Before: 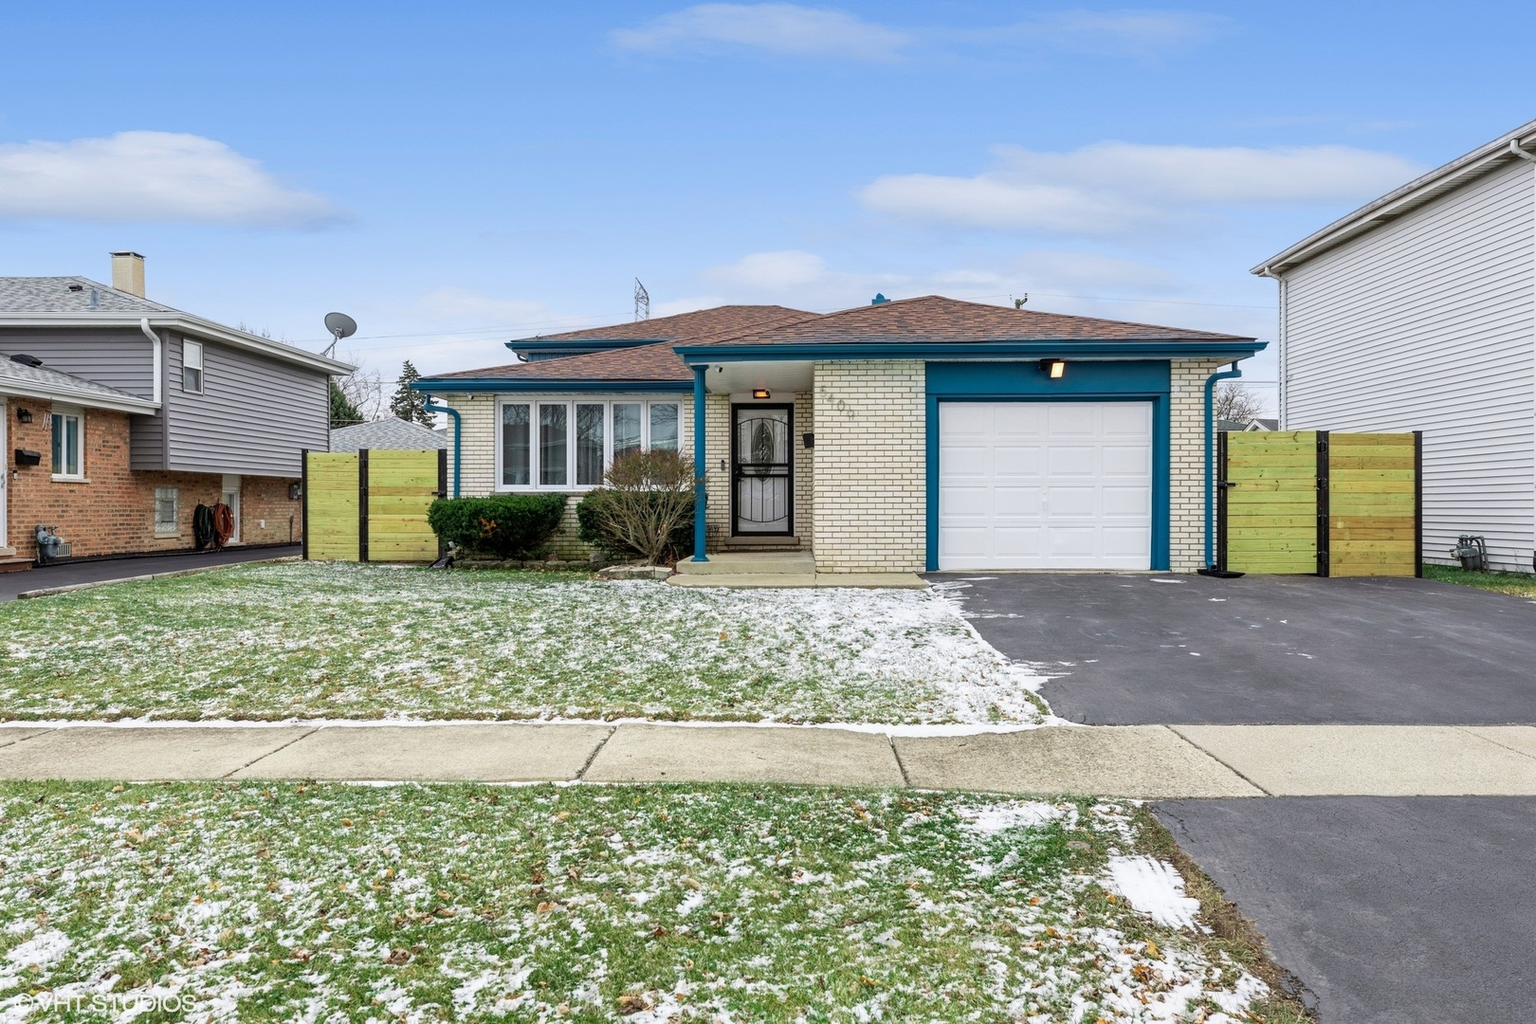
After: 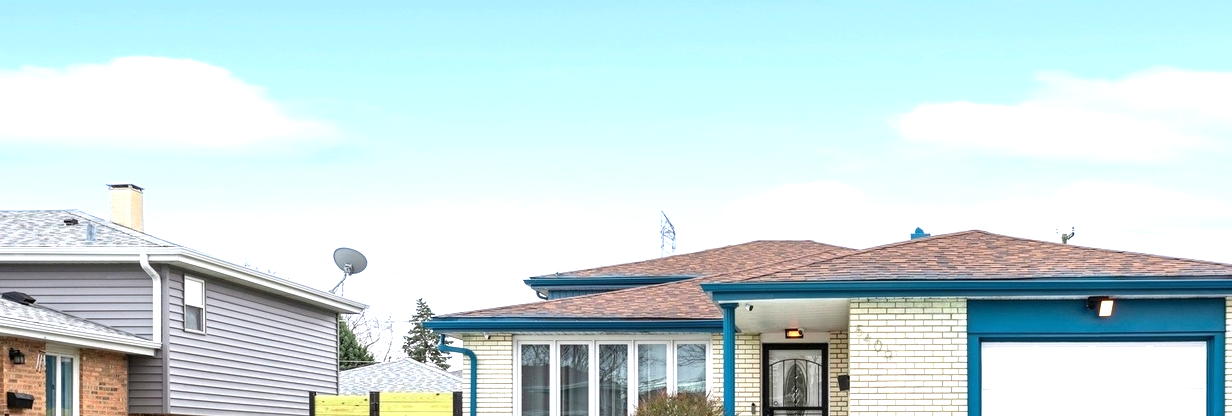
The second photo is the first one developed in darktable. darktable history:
exposure: exposure 1 EV, compensate highlight preservation false
crop: left 0.573%, top 7.629%, right 23.353%, bottom 53.797%
